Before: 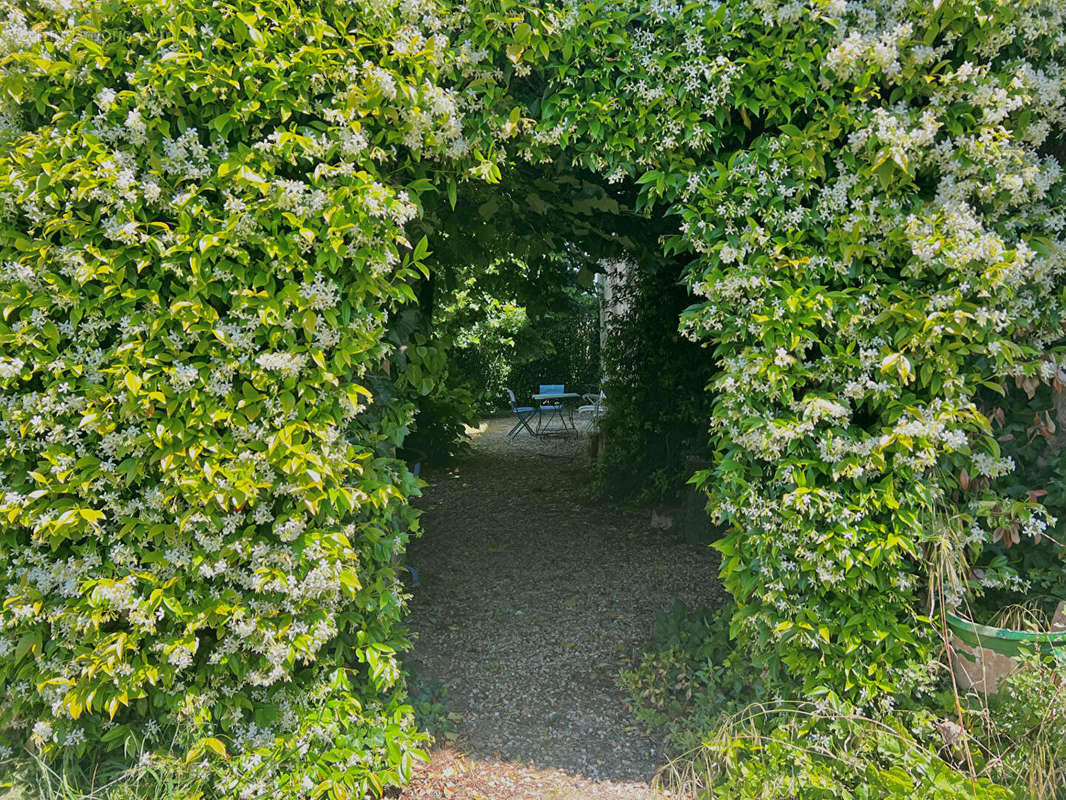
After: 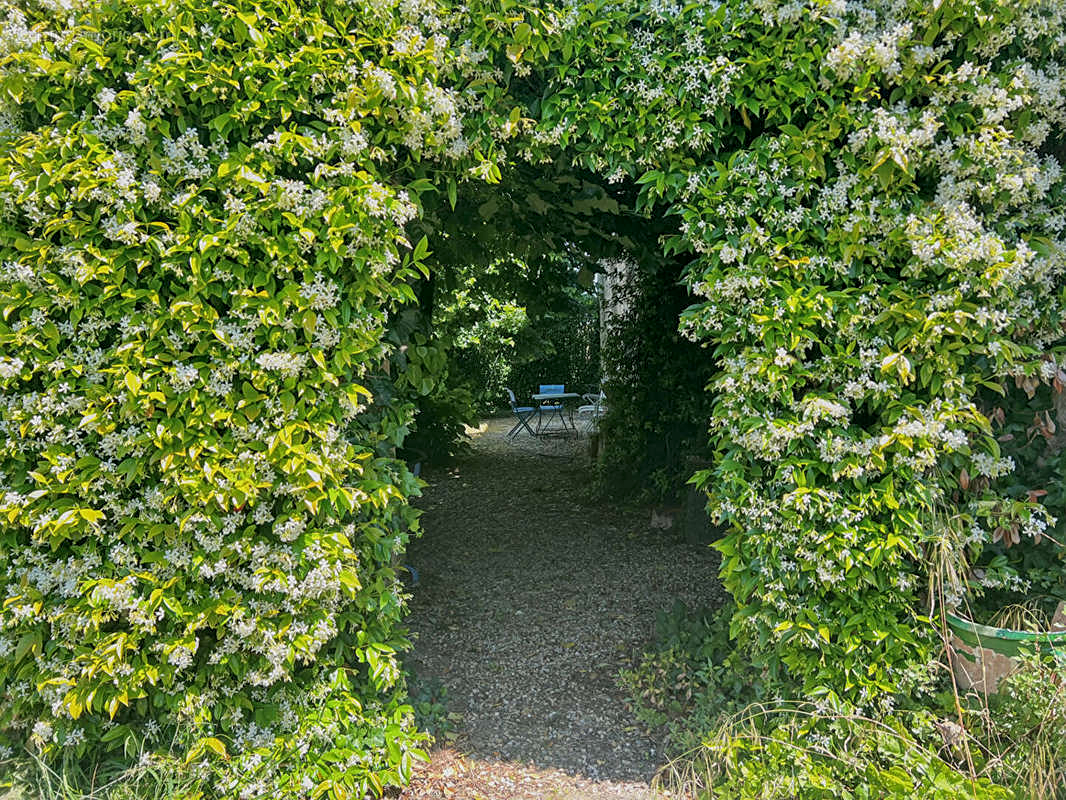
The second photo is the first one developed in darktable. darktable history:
sharpen: amount 0.217
local contrast: on, module defaults
